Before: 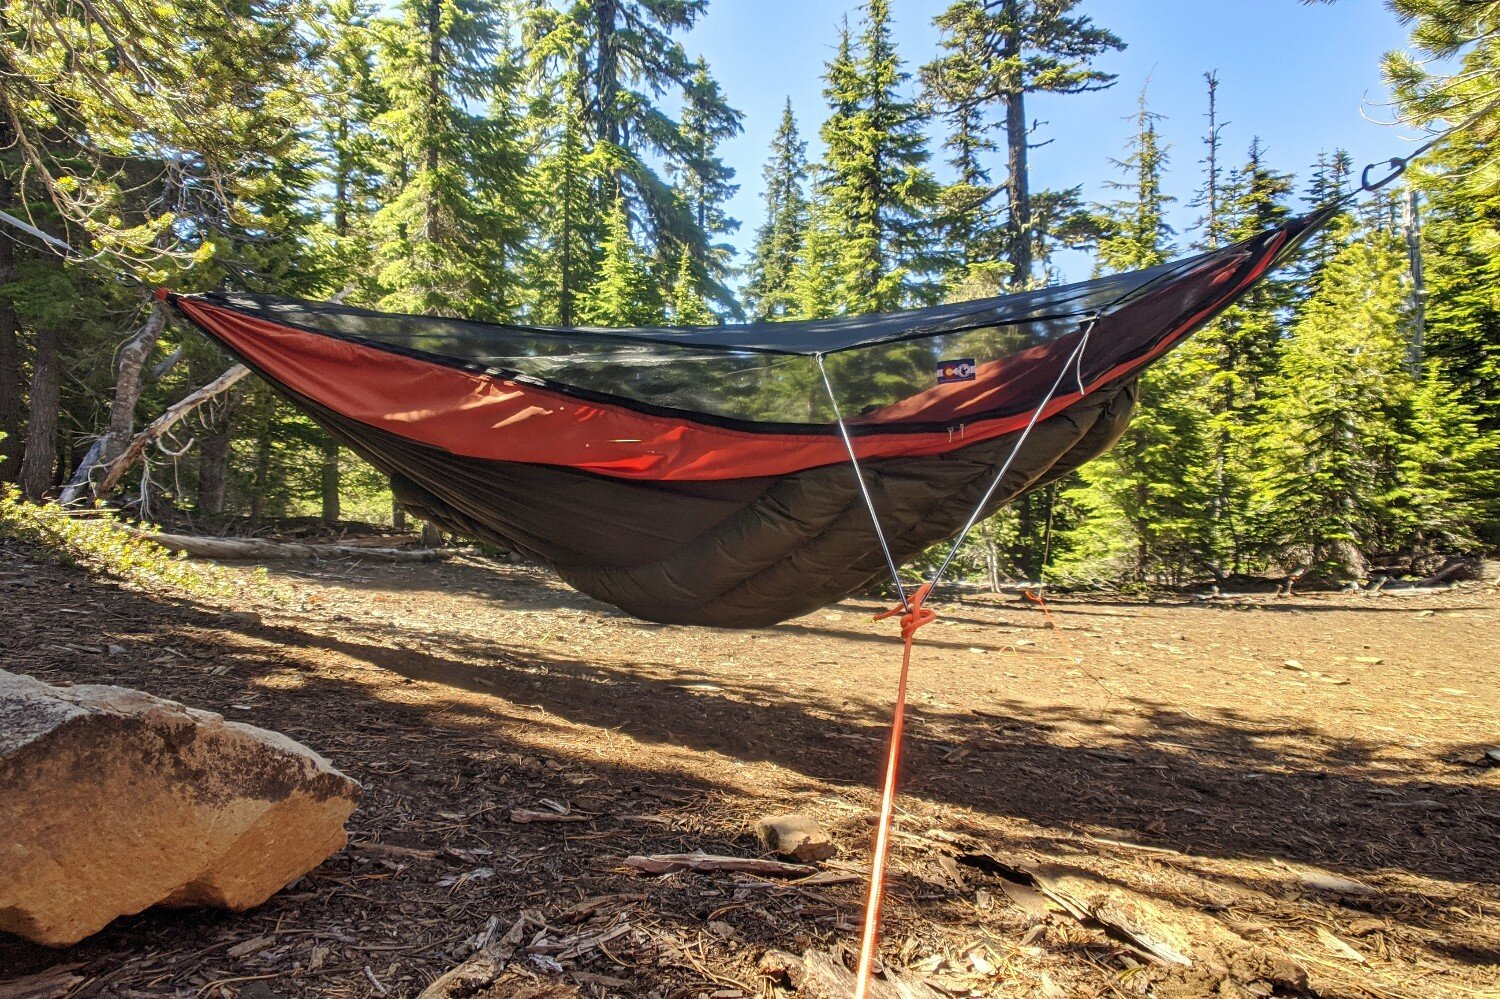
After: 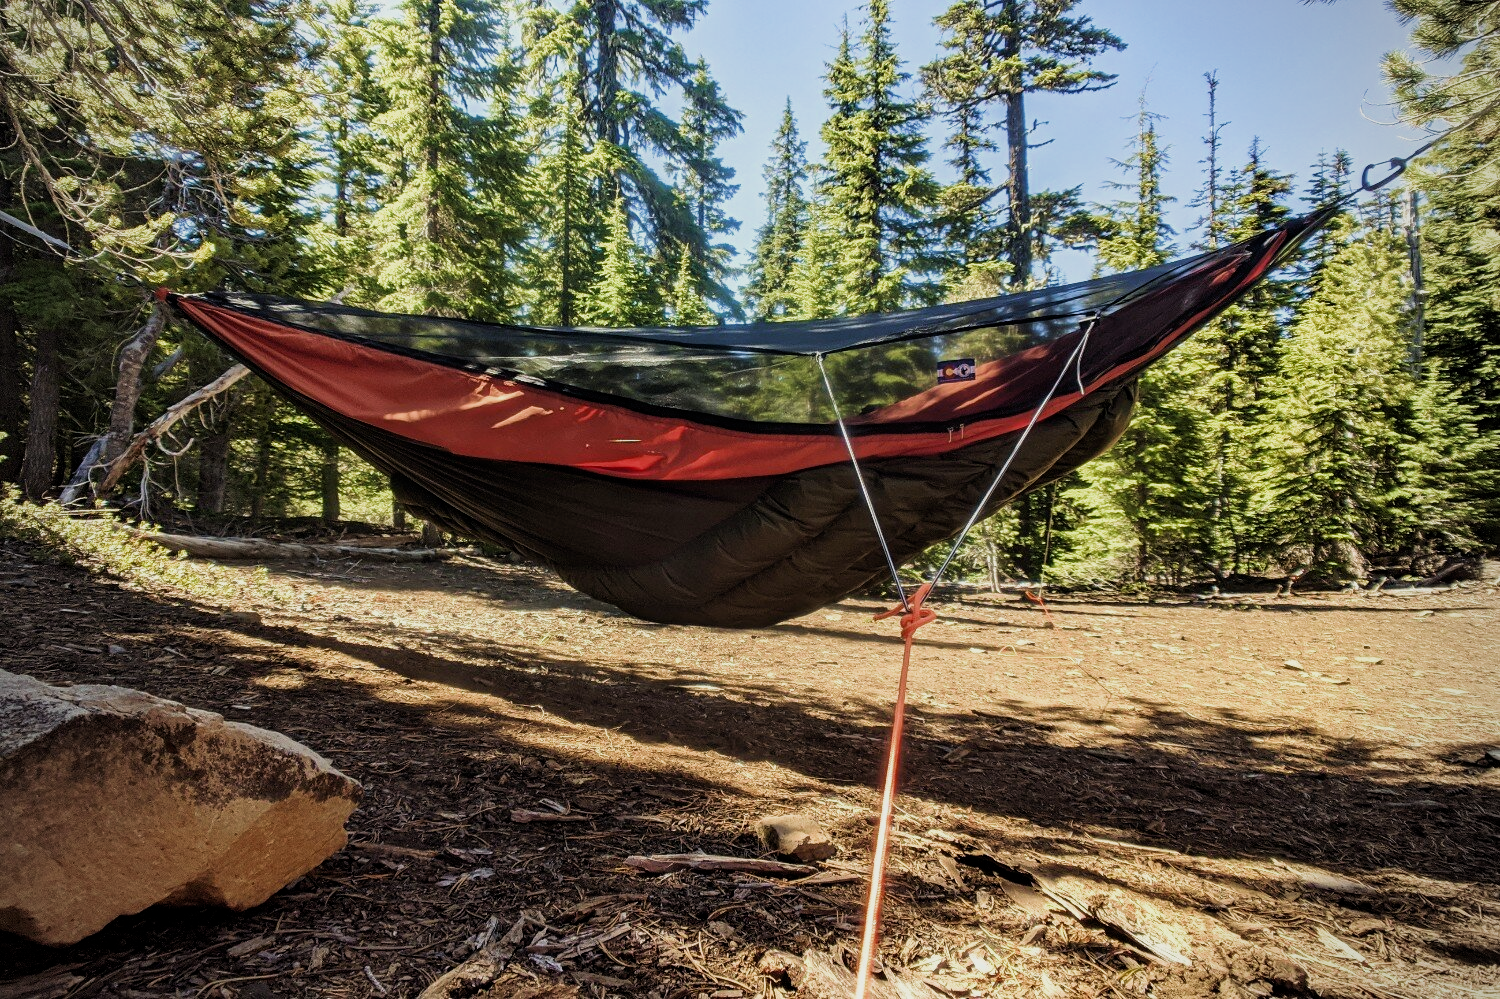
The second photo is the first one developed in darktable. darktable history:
vignetting: fall-off radius 60.92%
velvia: on, module defaults
filmic rgb: middle gray luminance 21.73%, black relative exposure -14 EV, white relative exposure 2.96 EV, threshold 6 EV, target black luminance 0%, hardness 8.81, latitude 59.69%, contrast 1.208, highlights saturation mix 5%, shadows ↔ highlights balance 41.6%, add noise in highlights 0, color science v3 (2019), use custom middle-gray values true, iterations of high-quality reconstruction 0, contrast in highlights soft, enable highlight reconstruction true
shadows and highlights: shadows -24.28, highlights 49.77, soften with gaussian
